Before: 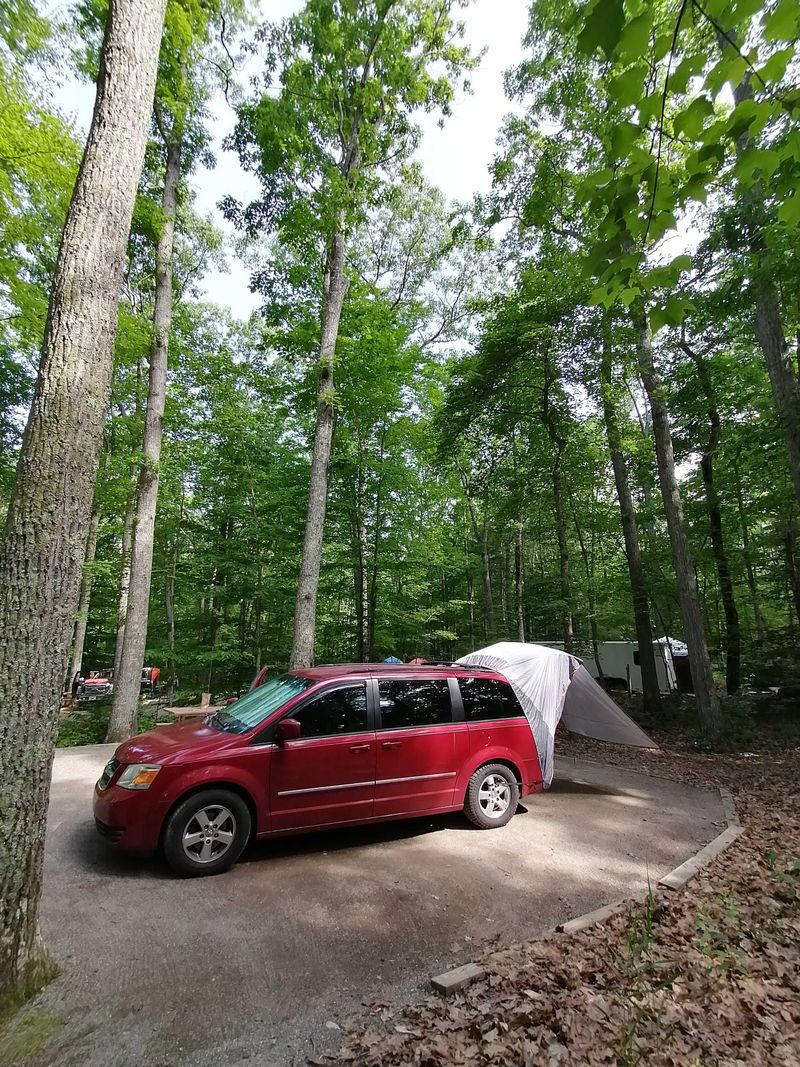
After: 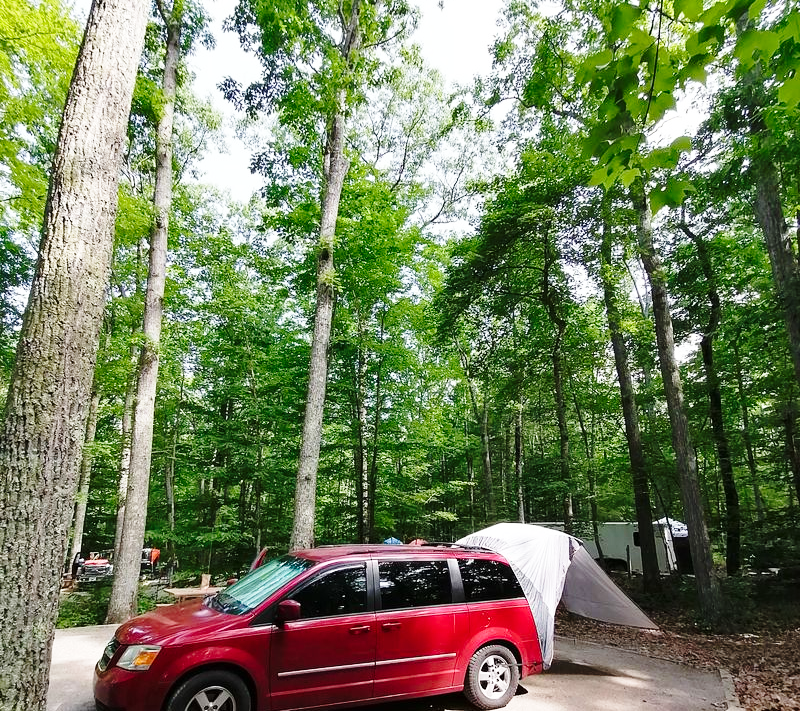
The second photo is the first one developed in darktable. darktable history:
base curve: curves: ch0 [(0, 0) (0.028, 0.03) (0.121, 0.232) (0.46, 0.748) (0.859, 0.968) (1, 1)], preserve colors none
crop: top 11.166%, bottom 22.168%
tone equalizer: on, module defaults
